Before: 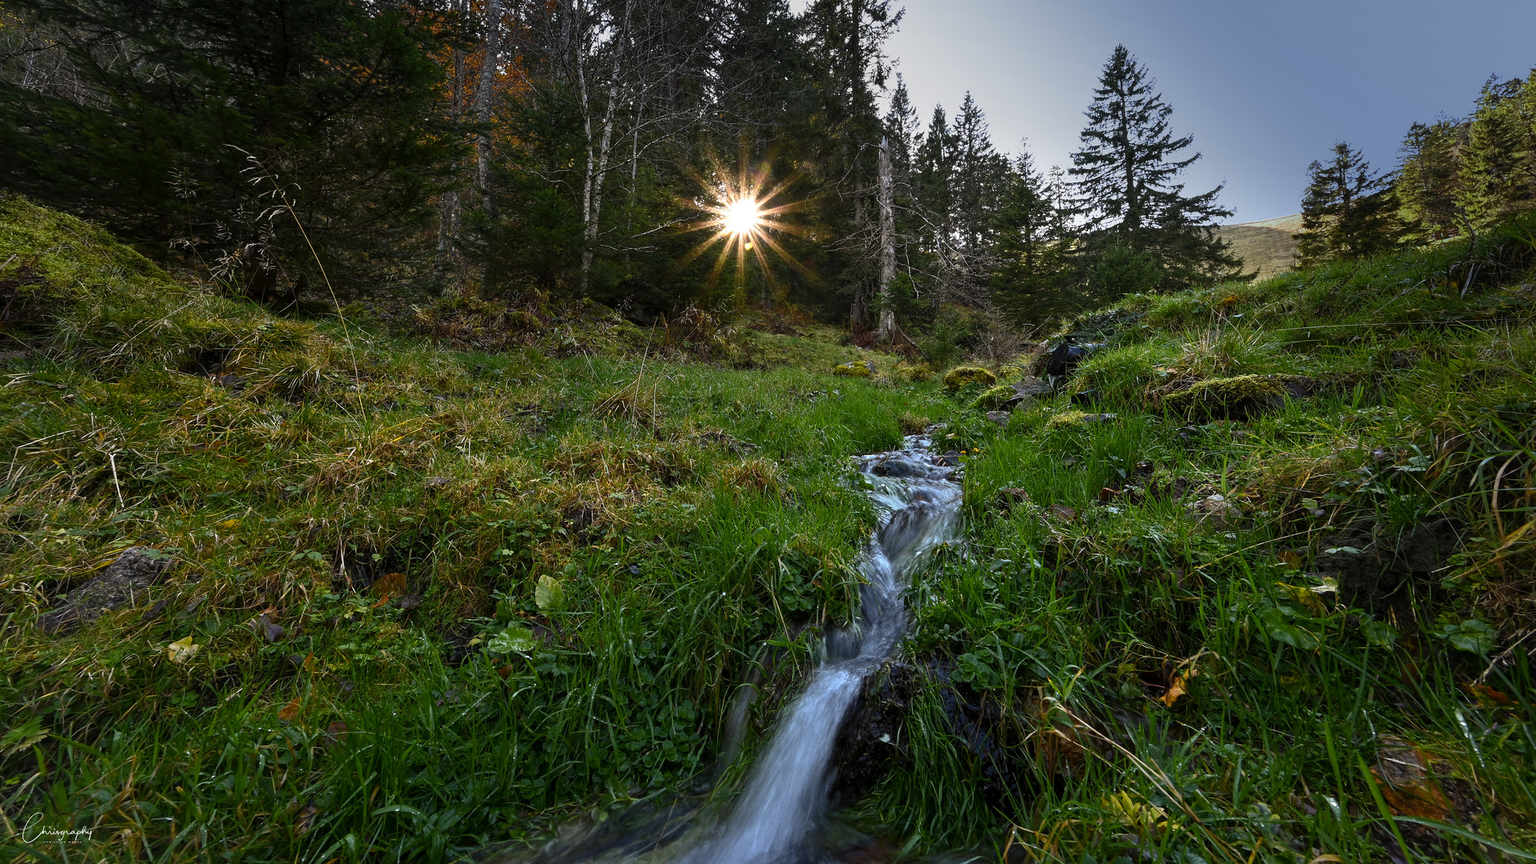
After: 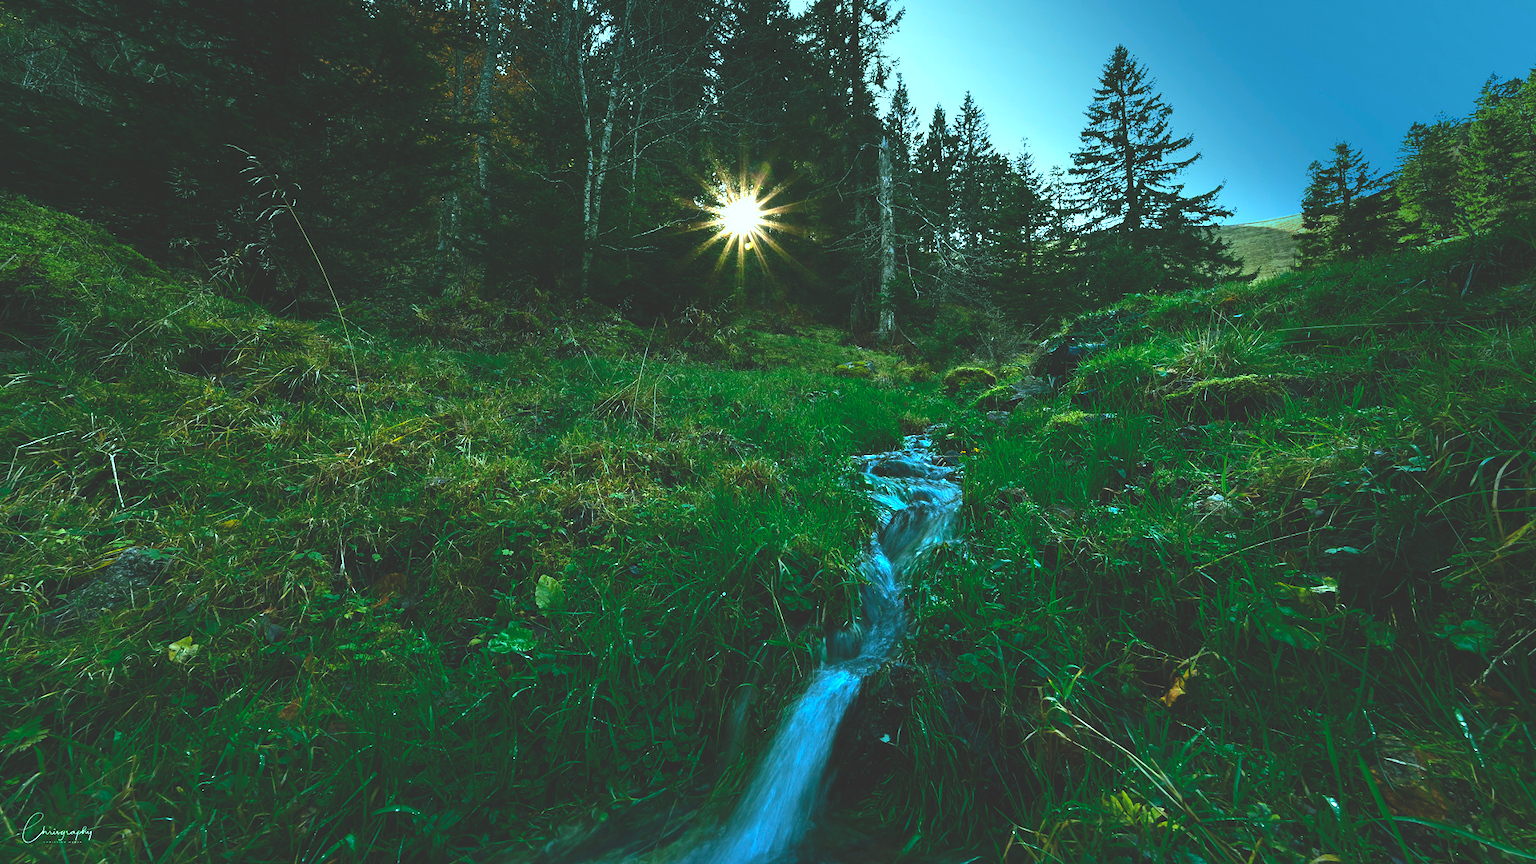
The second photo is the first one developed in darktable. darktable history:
color balance rgb: shadows lift › chroma 11.71%, shadows lift › hue 133.46°, power › chroma 2.15%, power › hue 166.83°, highlights gain › chroma 4%, highlights gain › hue 200.2°, perceptual saturation grading › global saturation 18.05%
rgb curve: curves: ch0 [(0, 0.186) (0.314, 0.284) (0.775, 0.708) (1, 1)], compensate middle gray true, preserve colors none
exposure: black level correction 0.001, exposure 0.5 EV, compensate exposure bias true, compensate highlight preservation false
